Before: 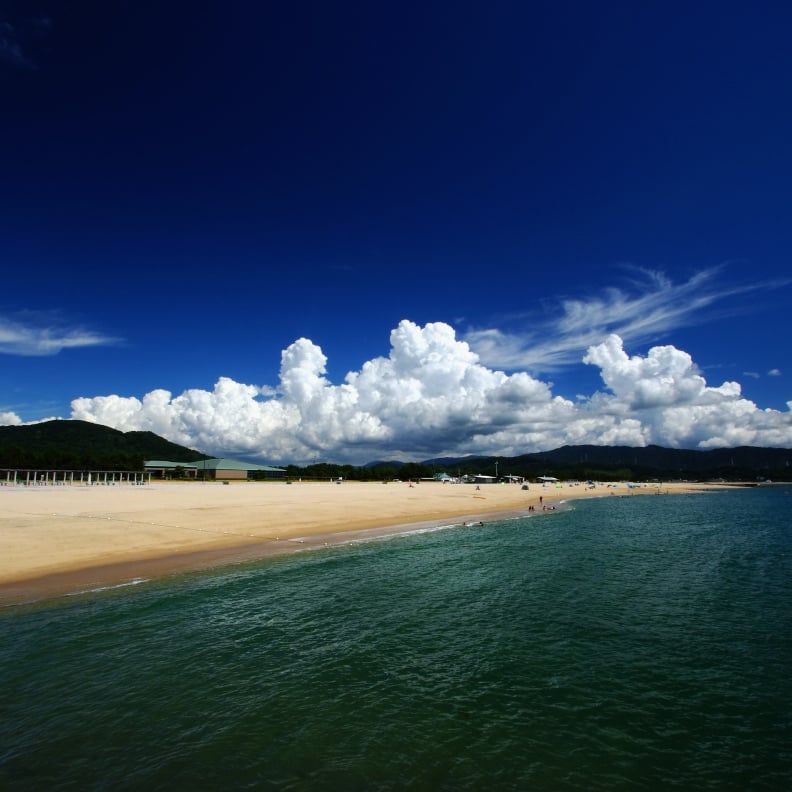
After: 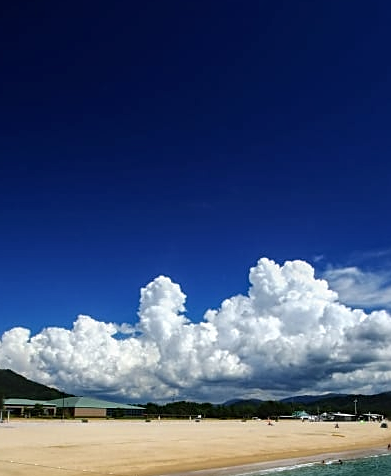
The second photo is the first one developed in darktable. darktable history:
sharpen: on, module defaults
crop: left 17.824%, top 7.878%, right 32.796%, bottom 31.994%
local contrast: on, module defaults
